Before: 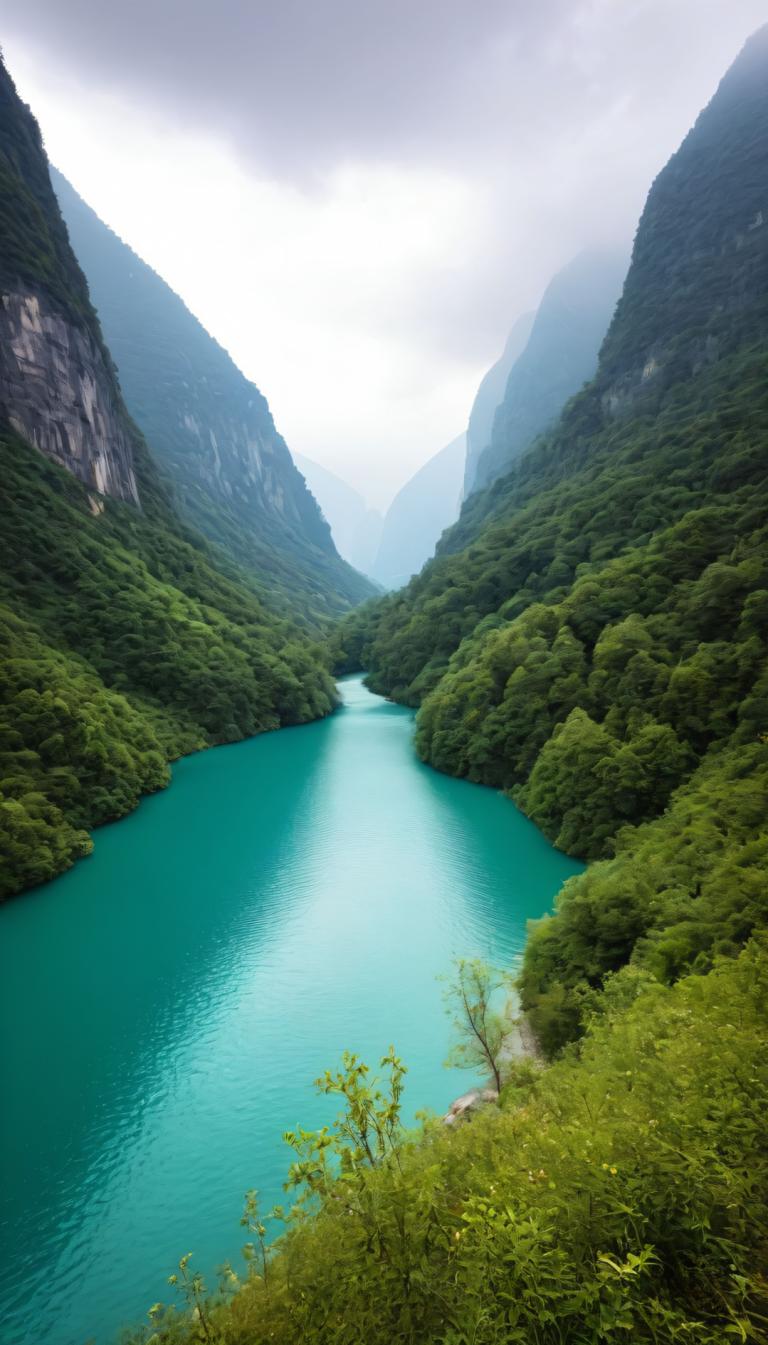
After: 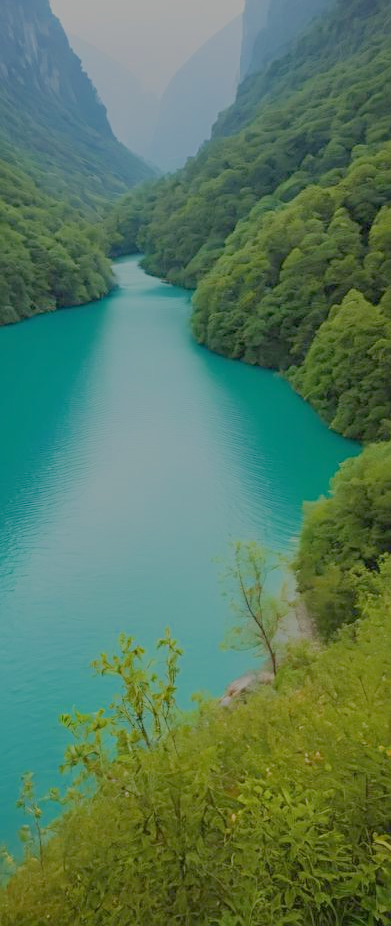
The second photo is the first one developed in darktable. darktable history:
sharpen: on, module defaults
filmic rgb: black relative exposure -16 EV, white relative exposure 8 EV, threshold 3 EV, hardness 4.17, latitude 50%, contrast 0.5, color science v5 (2021), contrast in shadows safe, contrast in highlights safe, enable highlight reconstruction true
crop and rotate: left 29.237%, top 31.152%, right 19.807%
